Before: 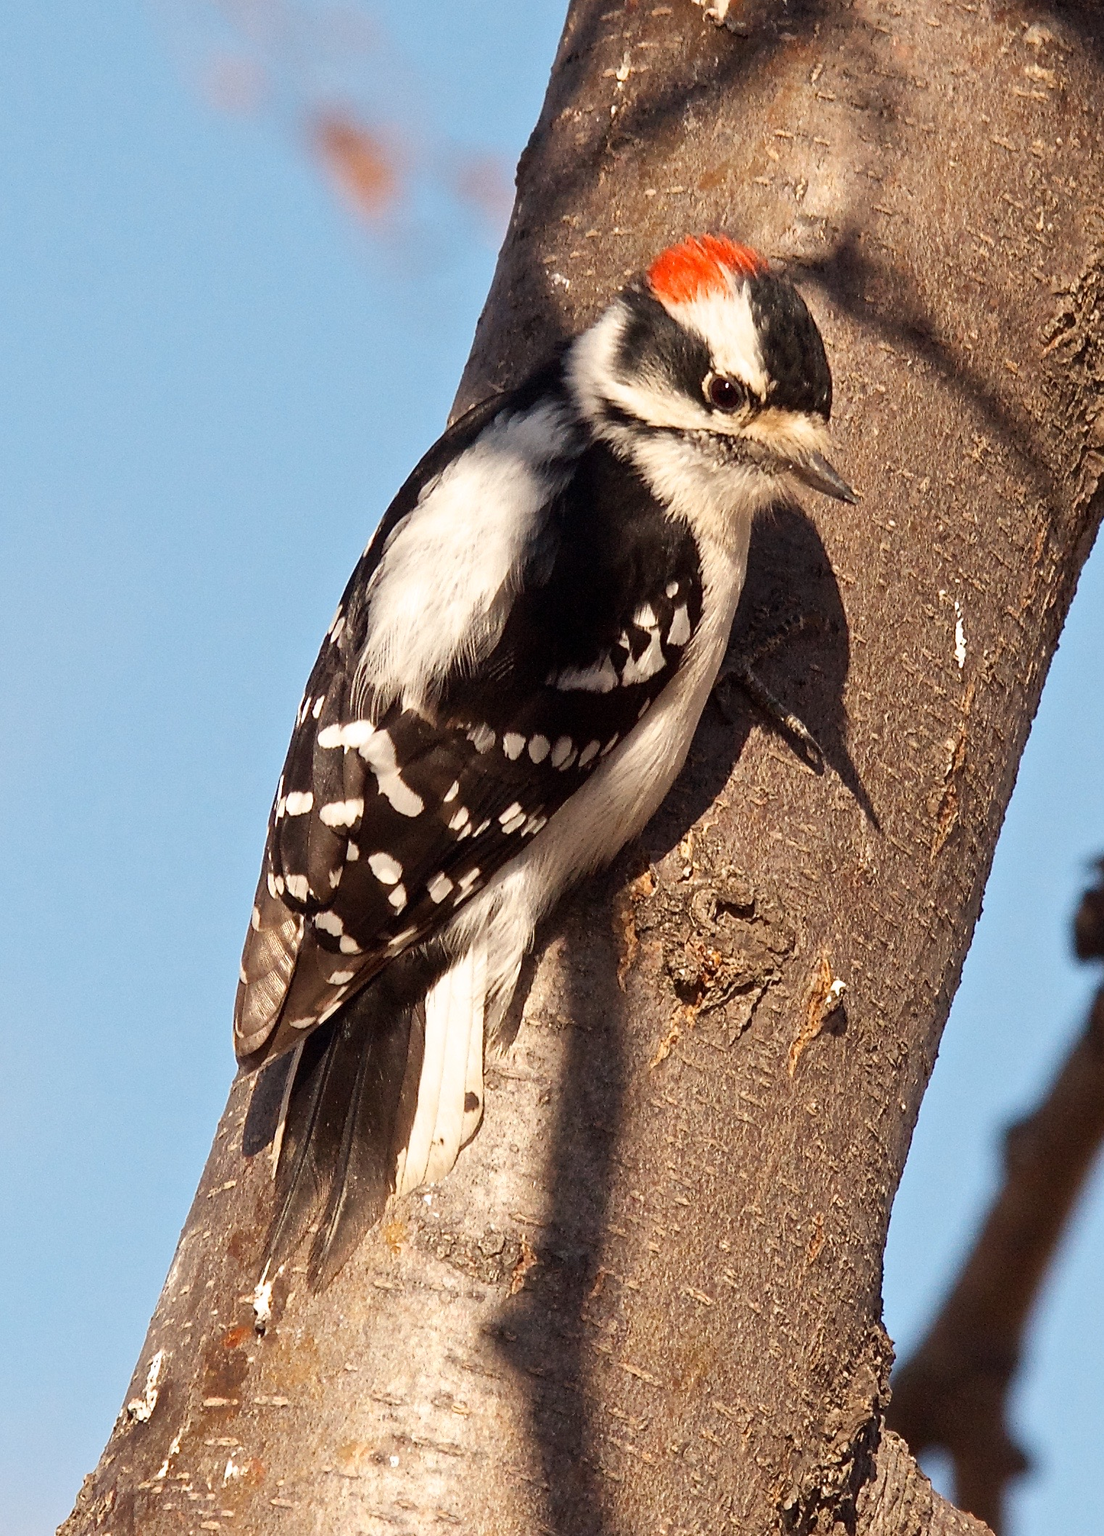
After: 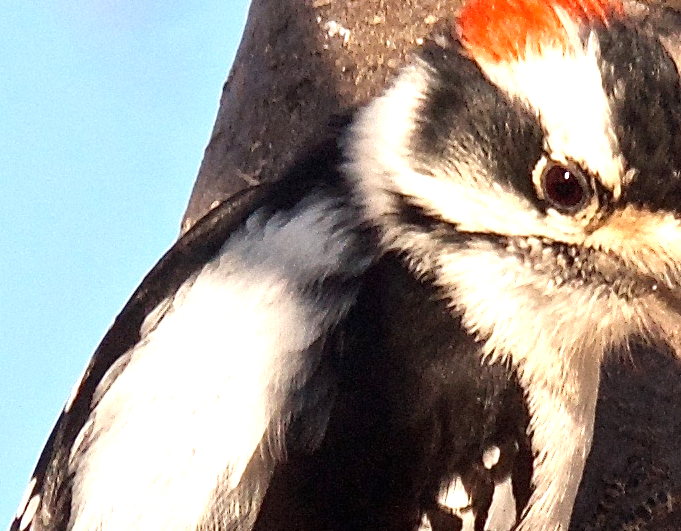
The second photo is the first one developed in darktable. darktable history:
crop: left 28.64%, top 16.832%, right 26.637%, bottom 58.055%
exposure: black level correction 0, exposure 0.7 EV, compensate exposure bias true, compensate highlight preservation false
